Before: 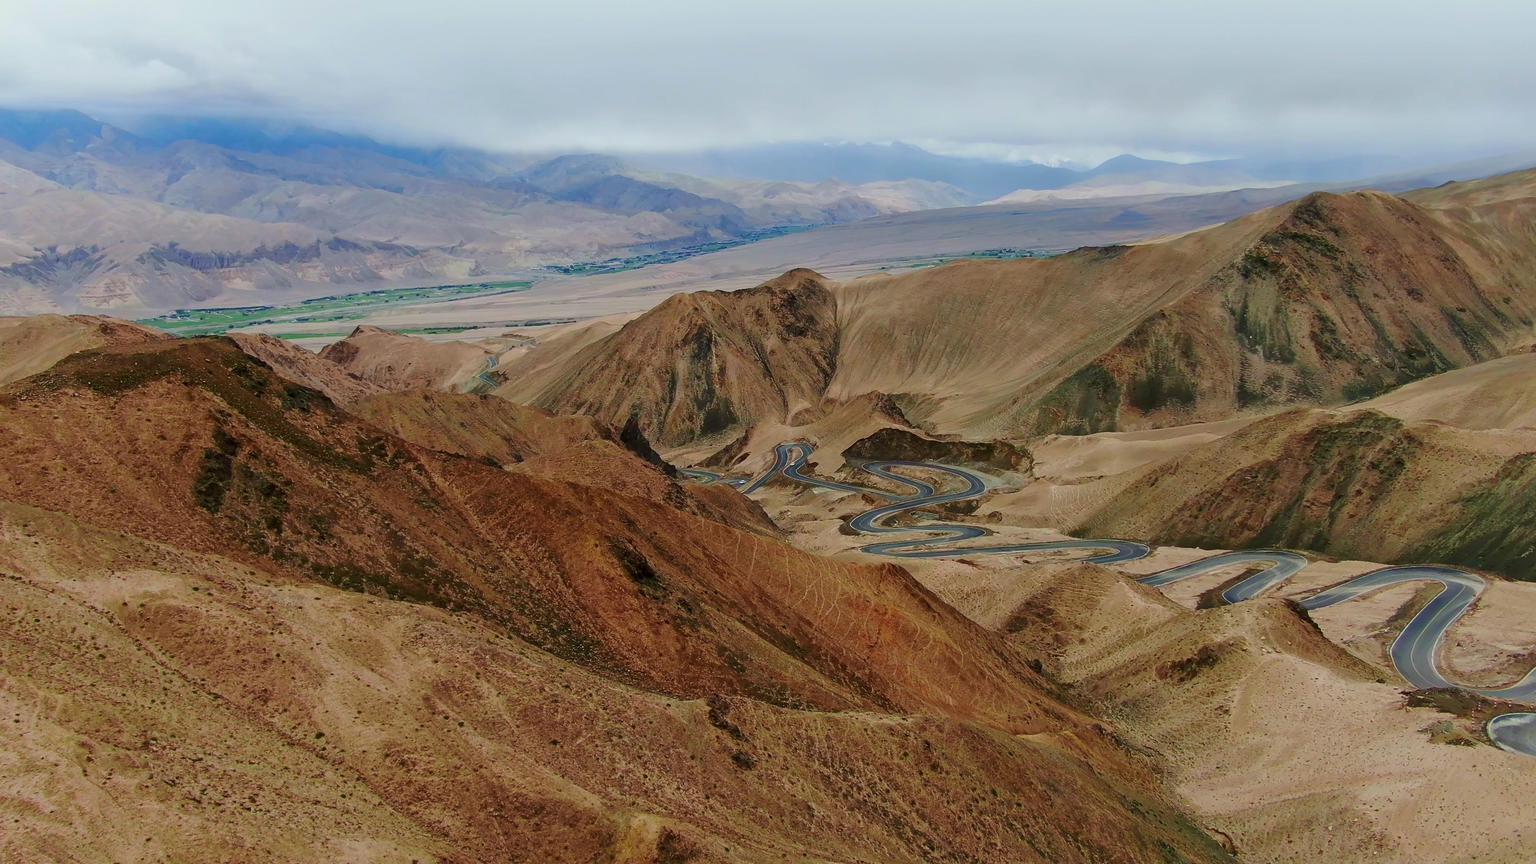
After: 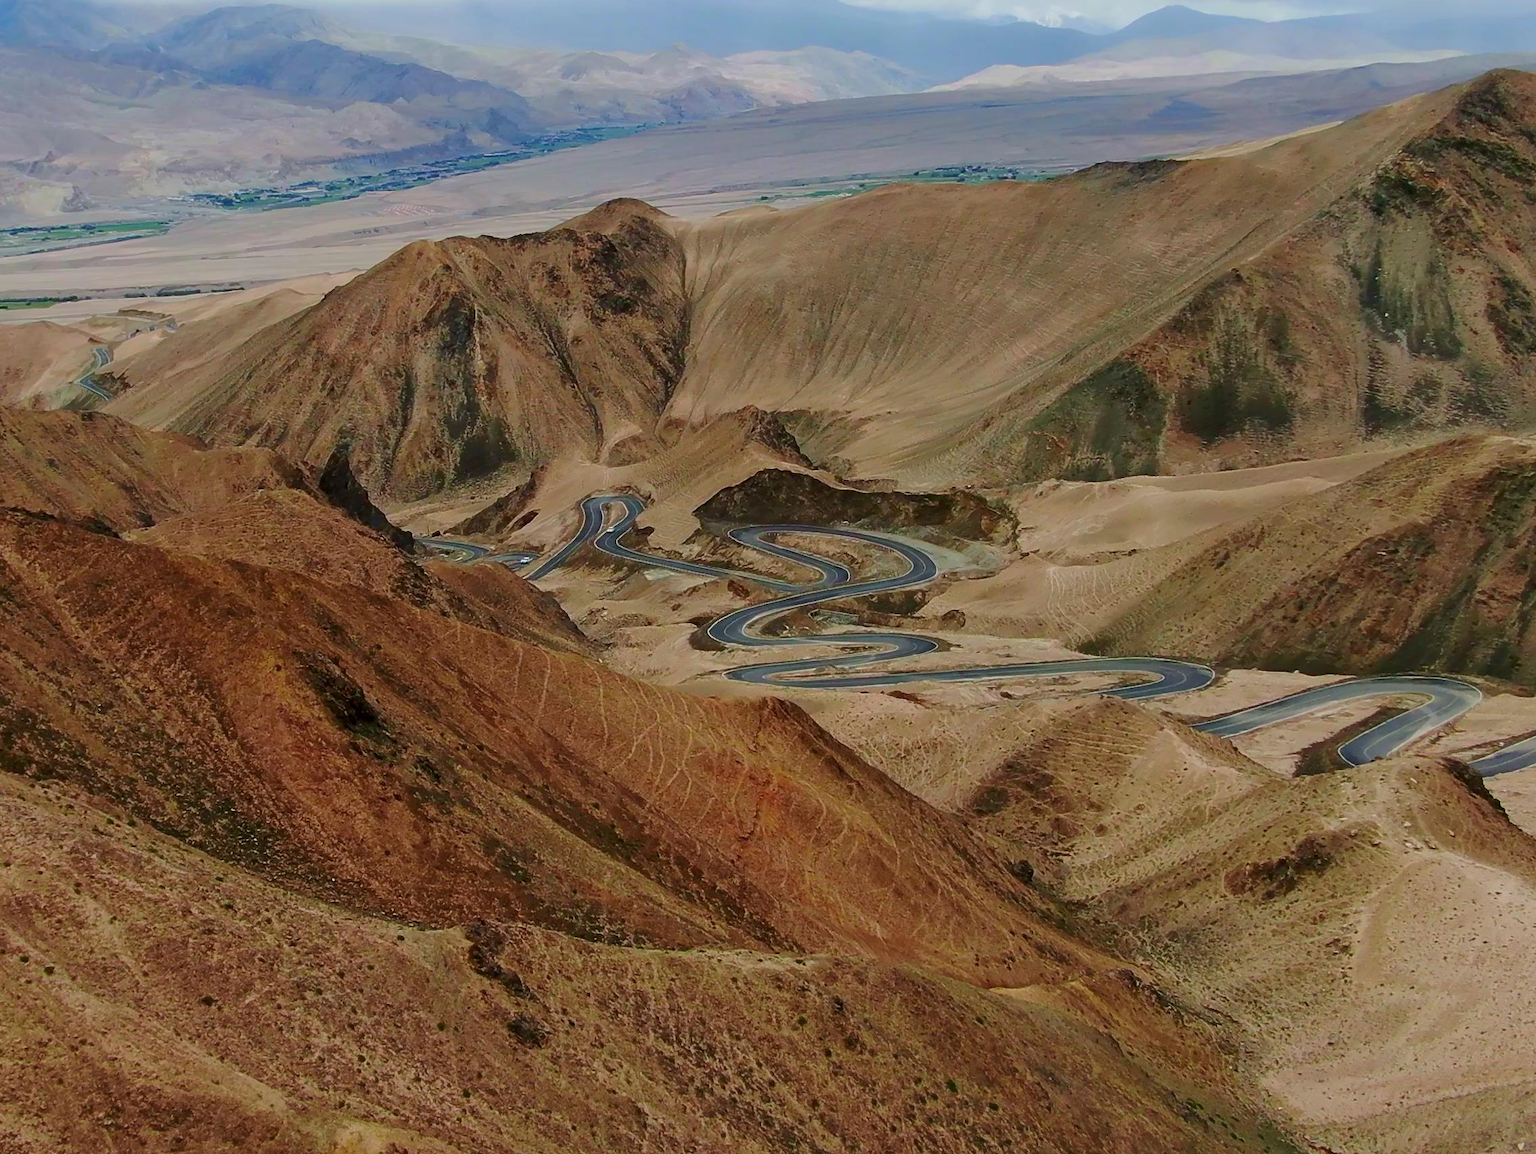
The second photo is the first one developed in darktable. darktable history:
crop and rotate: left 28.131%, top 17.5%, right 12.803%, bottom 3.541%
